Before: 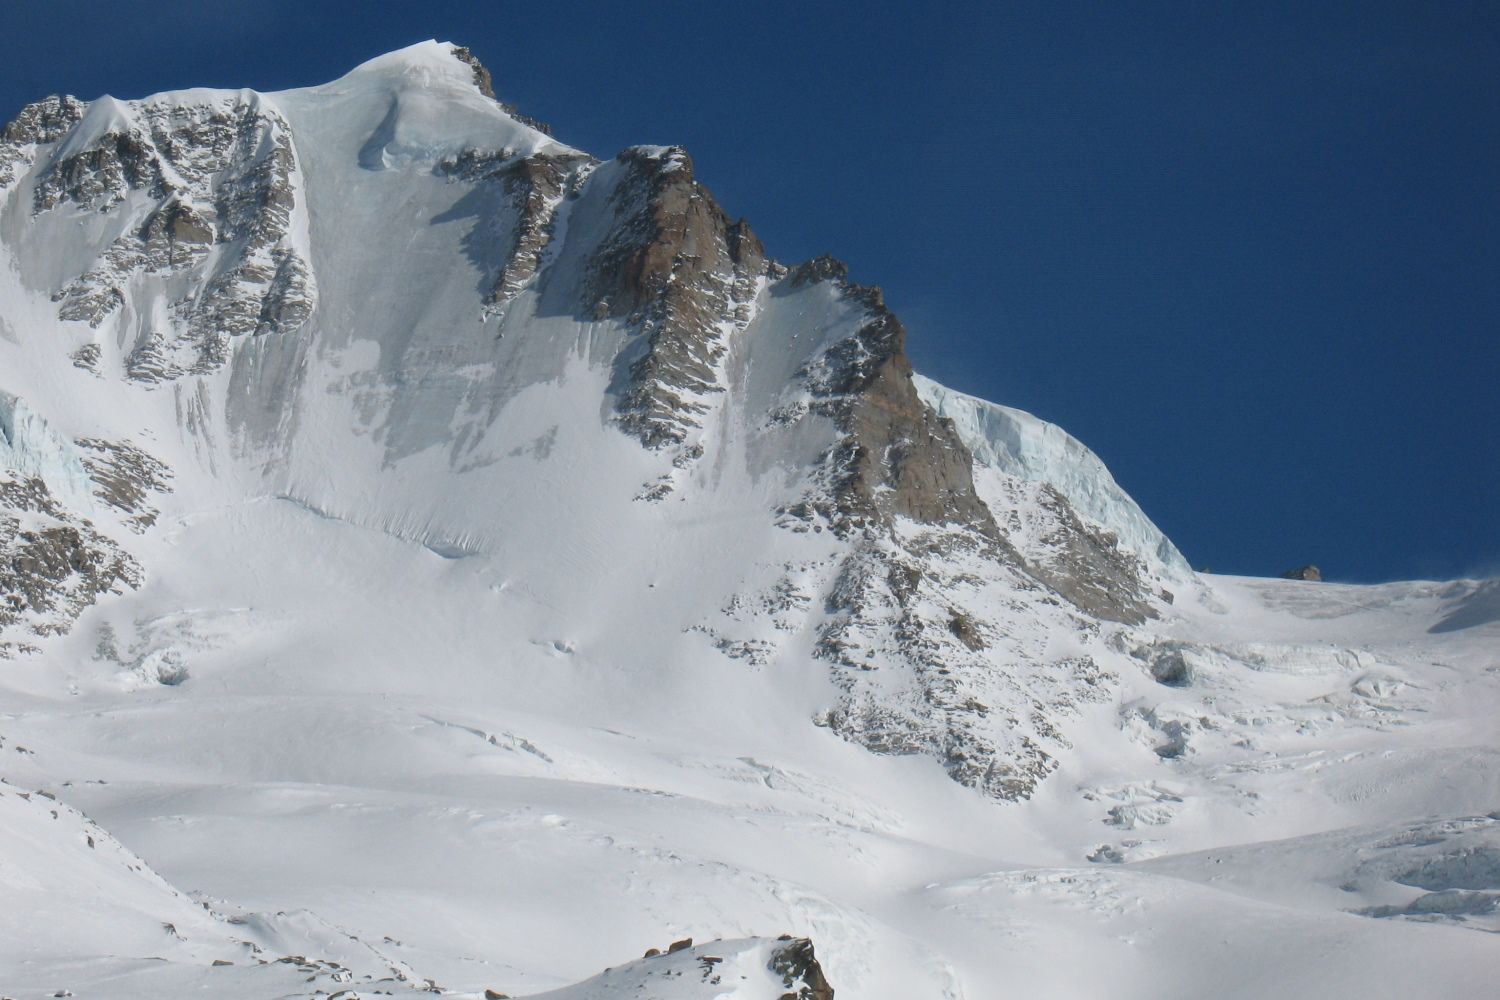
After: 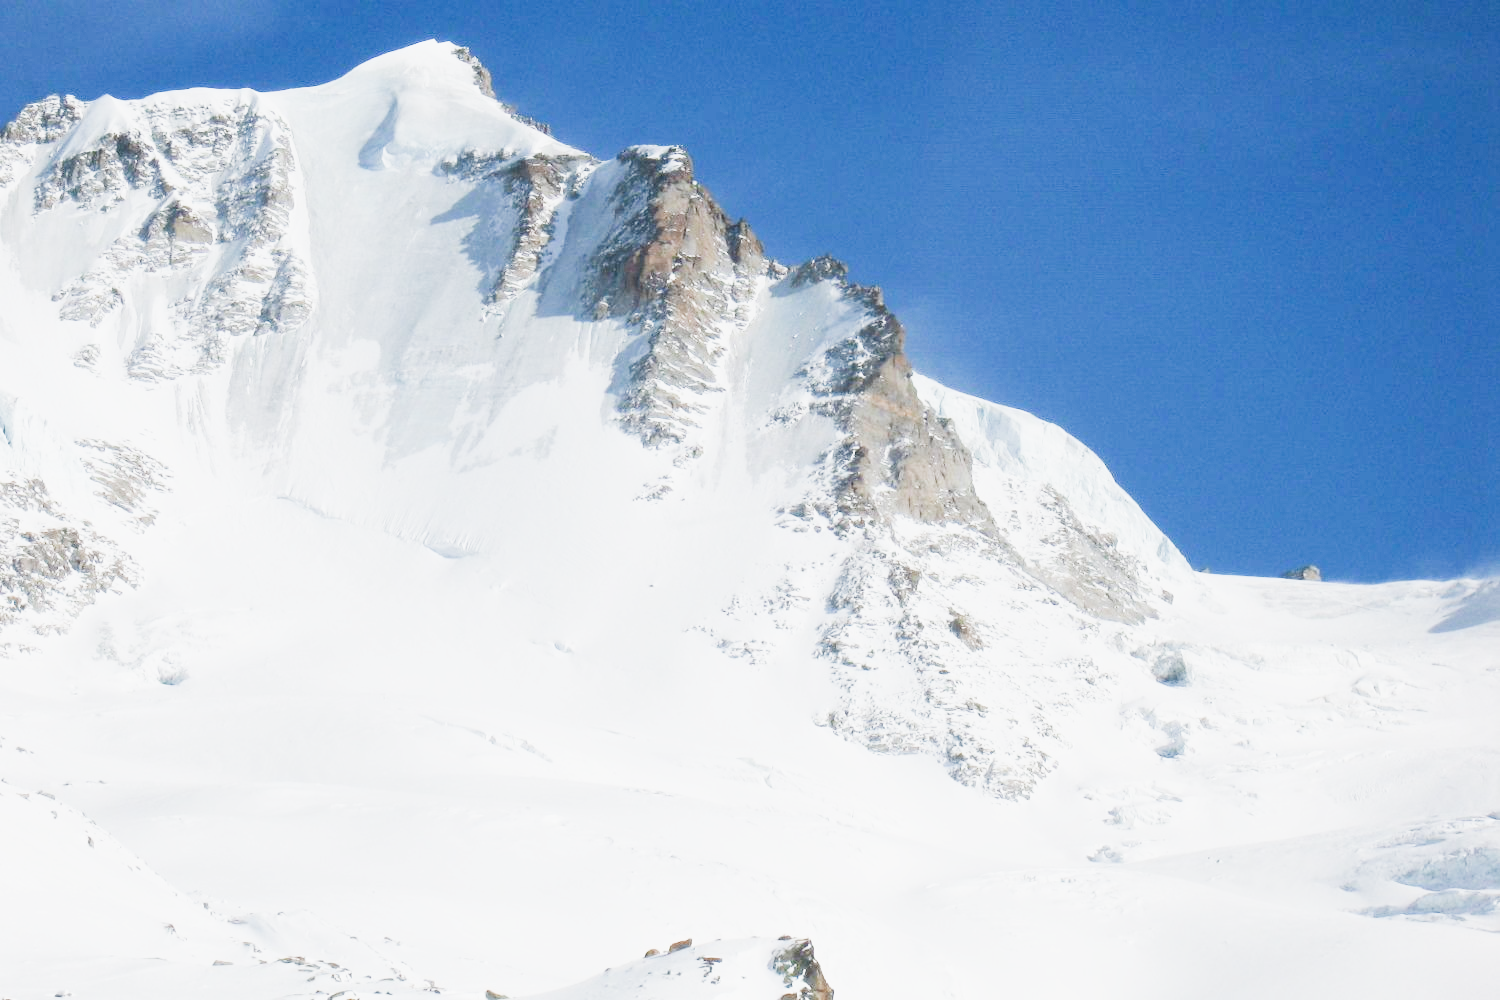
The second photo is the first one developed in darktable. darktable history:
sigmoid: on, module defaults
exposure: black level correction 0, exposure 2.088 EV, compensate exposure bias true, compensate highlight preservation false
